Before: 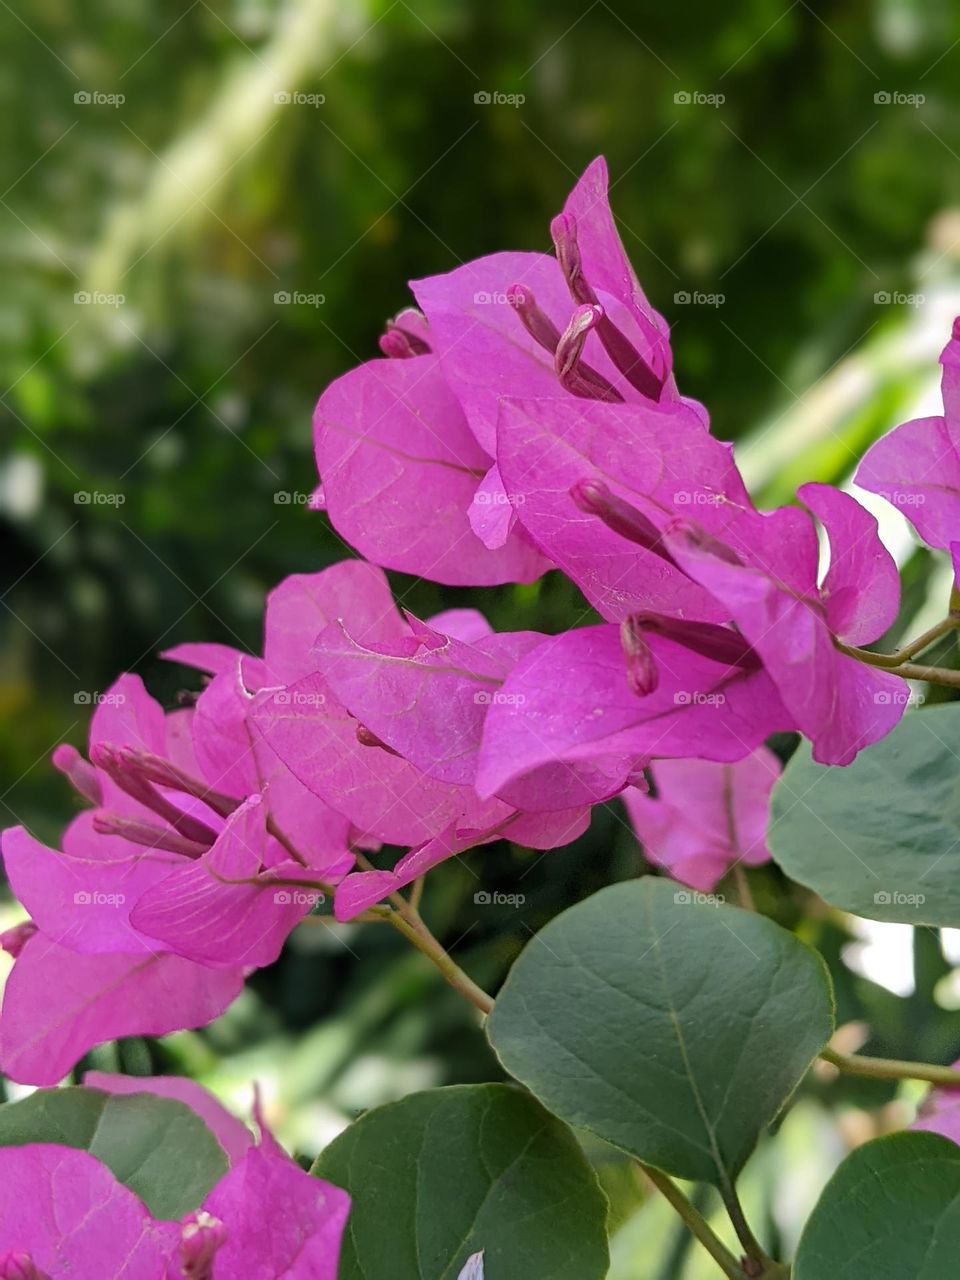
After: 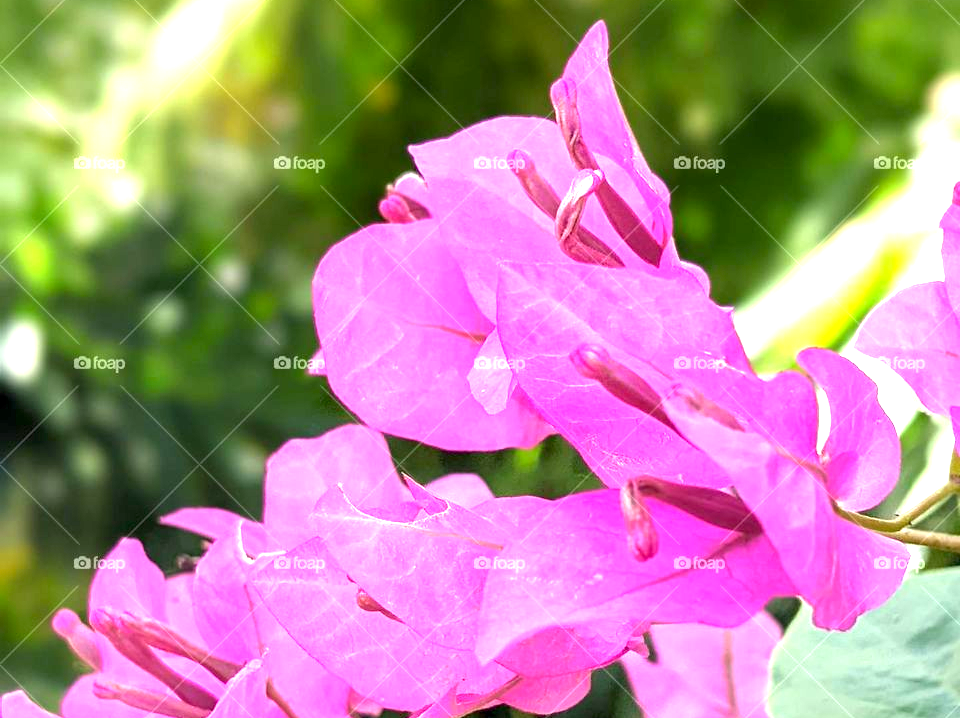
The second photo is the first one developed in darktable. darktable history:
exposure: black level correction 0.001, exposure 1.866 EV, compensate exposure bias true, compensate highlight preservation false
crop and rotate: top 10.581%, bottom 33.257%
